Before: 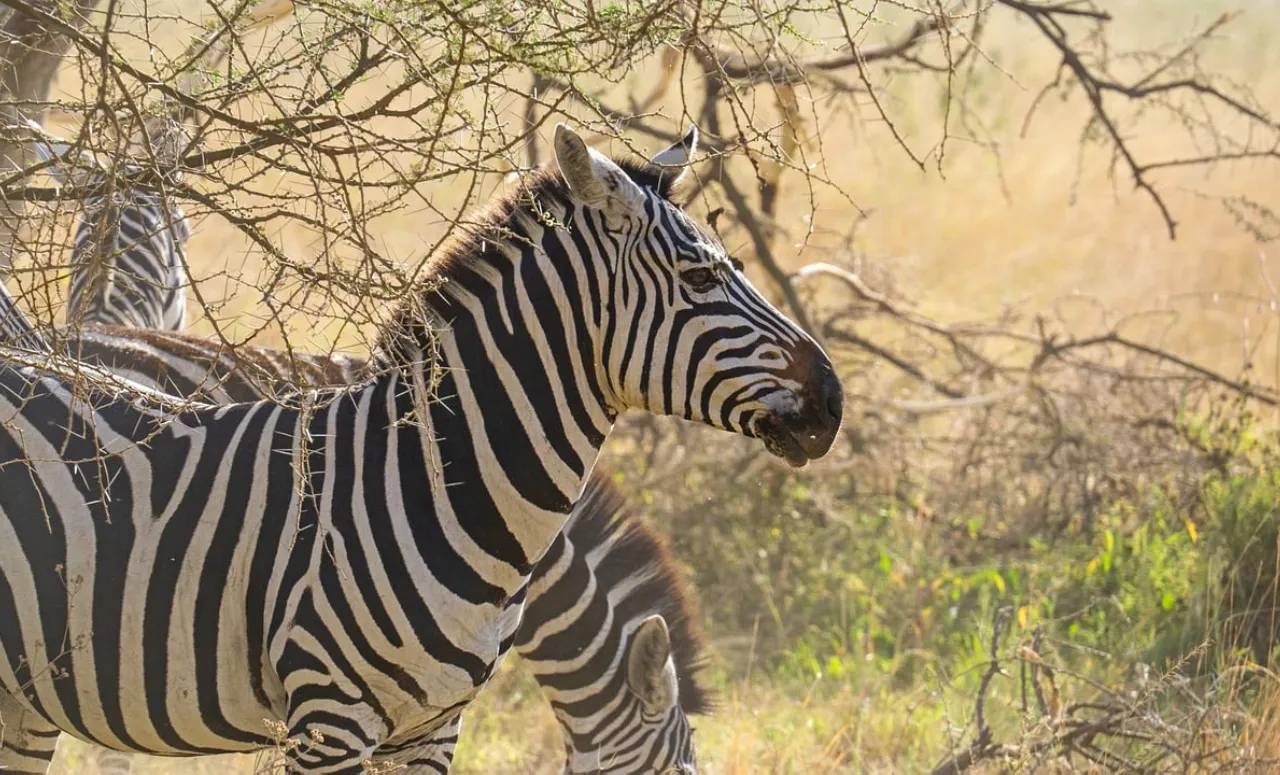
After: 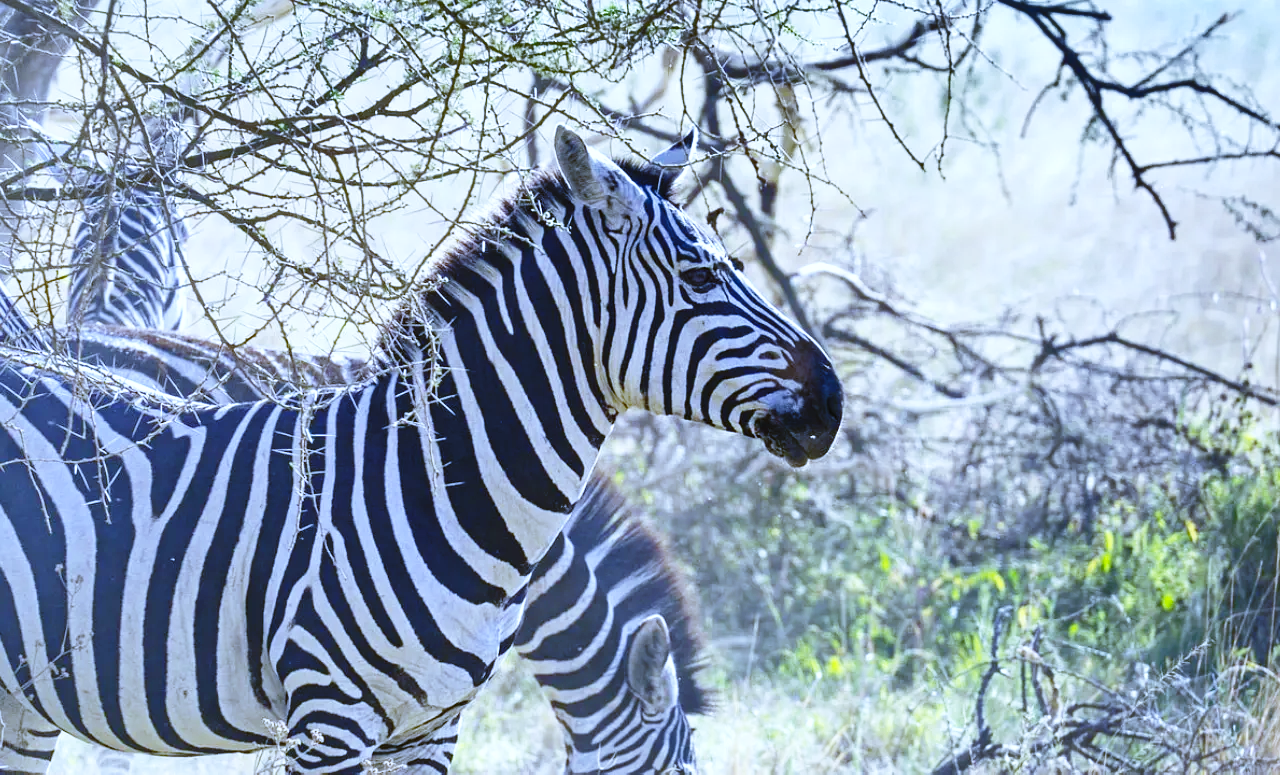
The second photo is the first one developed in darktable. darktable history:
white balance: red 0.766, blue 1.537
base curve: curves: ch0 [(0, 0) (0.028, 0.03) (0.121, 0.232) (0.46, 0.748) (0.859, 0.968) (1, 1)], preserve colors none
shadows and highlights: radius 171.16, shadows 27, white point adjustment 3.13, highlights -67.95, soften with gaussian
